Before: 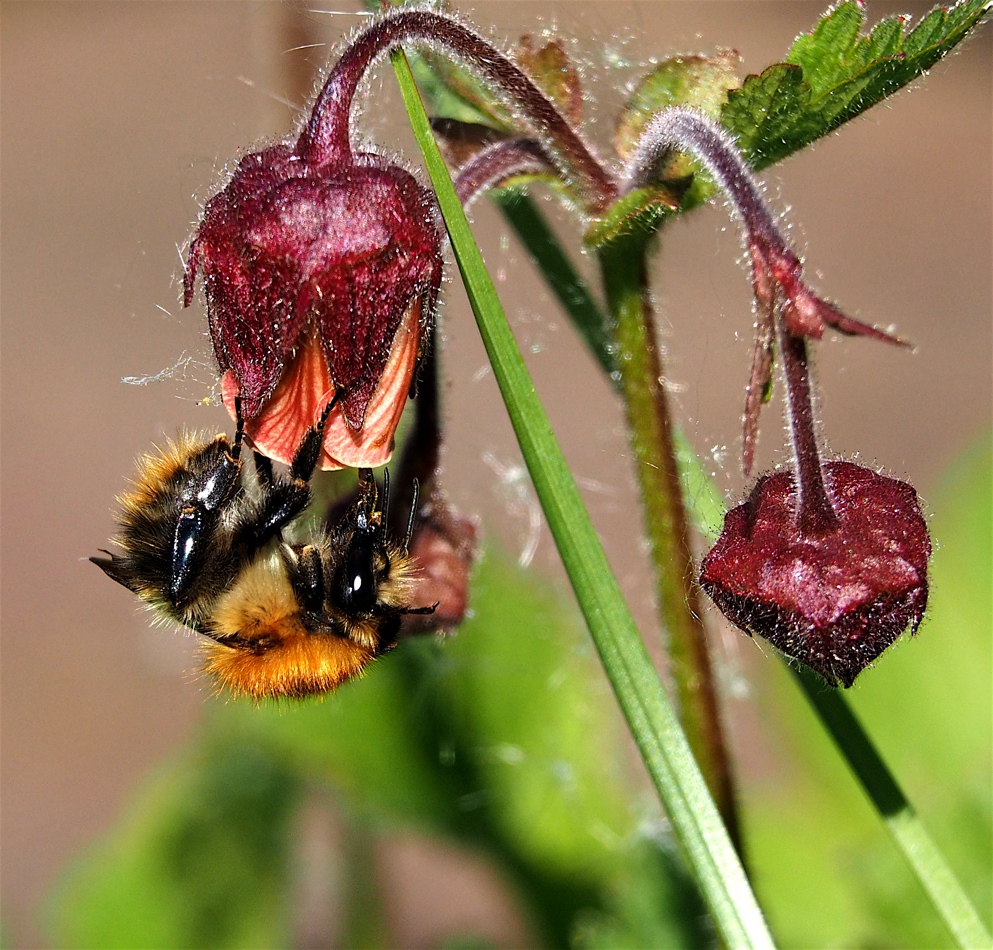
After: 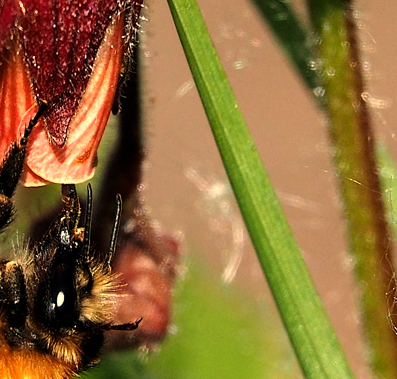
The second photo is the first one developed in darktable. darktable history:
crop: left 30%, top 30%, right 30%, bottom 30%
white balance: red 1.123, blue 0.83
